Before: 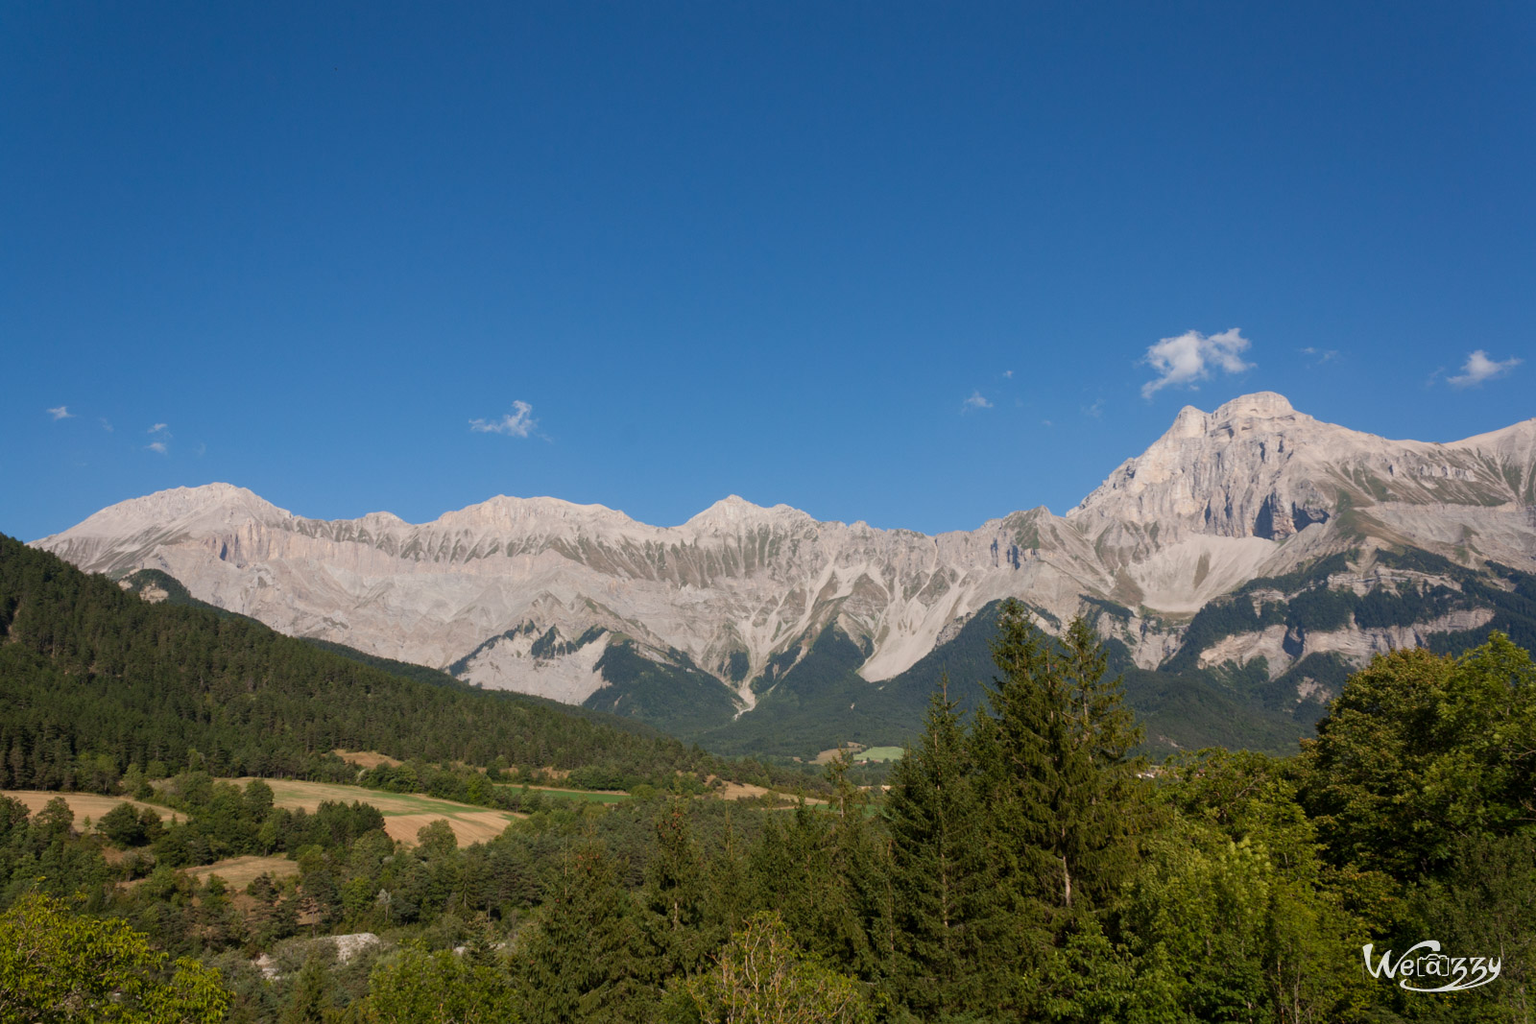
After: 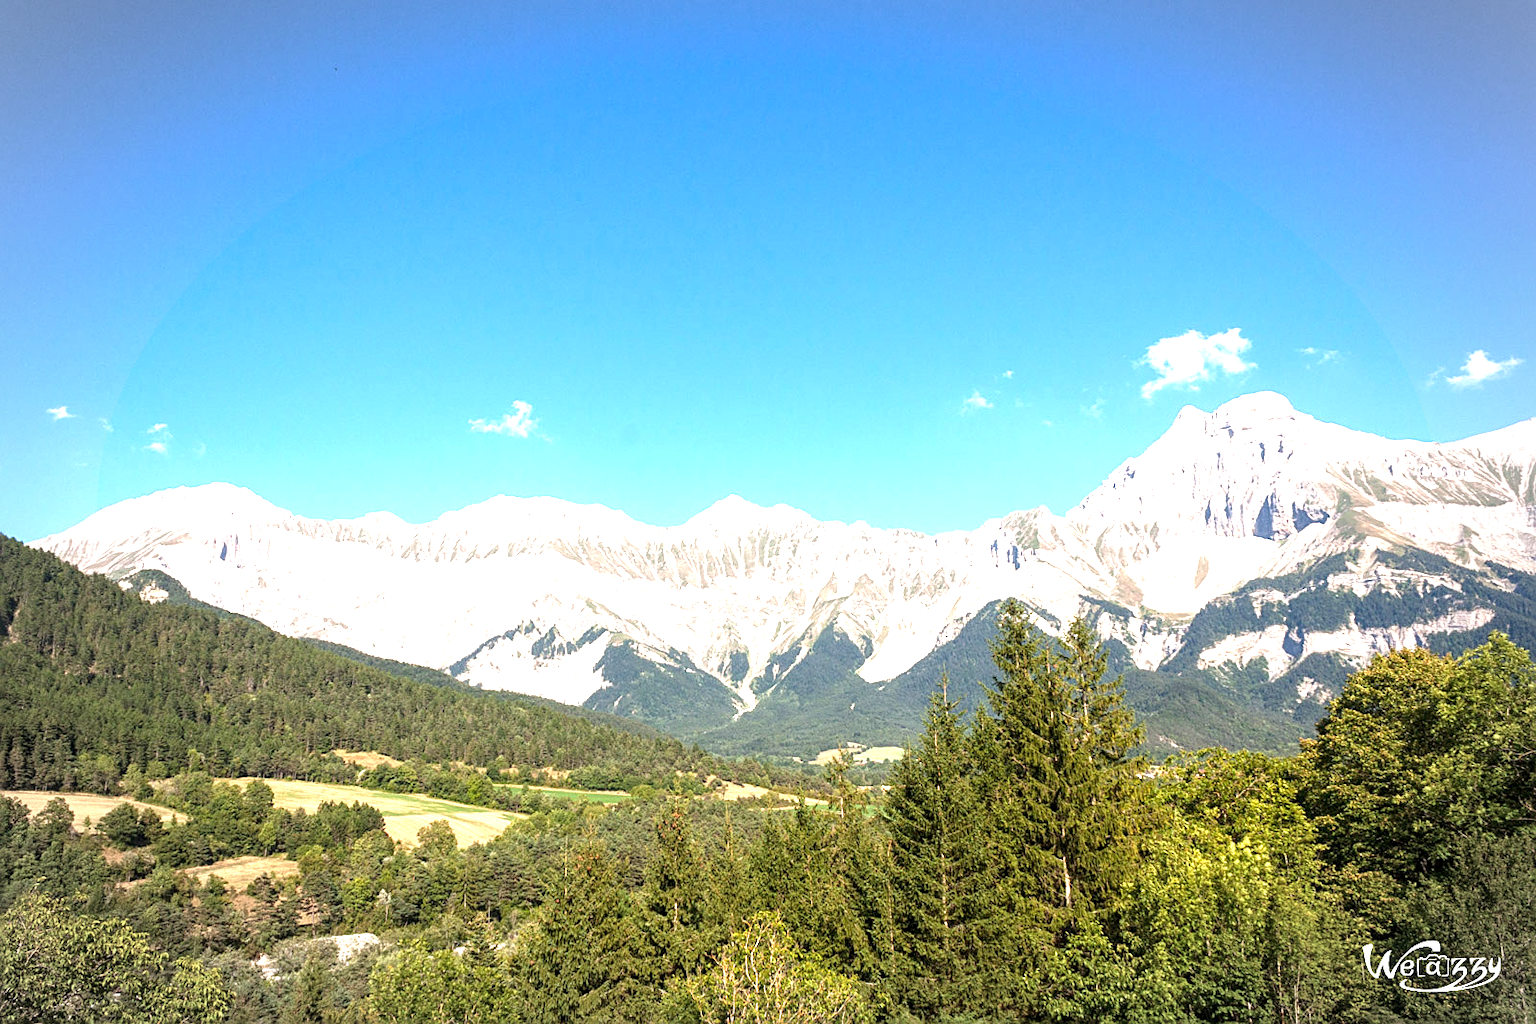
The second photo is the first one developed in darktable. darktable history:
exposure: black level correction 0, exposure 1.922 EV, compensate highlight preservation false
base curve: curves: ch0 [(0, 0) (0.297, 0.298) (1, 1)], preserve colors none
vignetting: fall-off start 87.49%, brightness -0.29, automatic ratio true, unbound false
sharpen: on, module defaults
local contrast: on, module defaults
